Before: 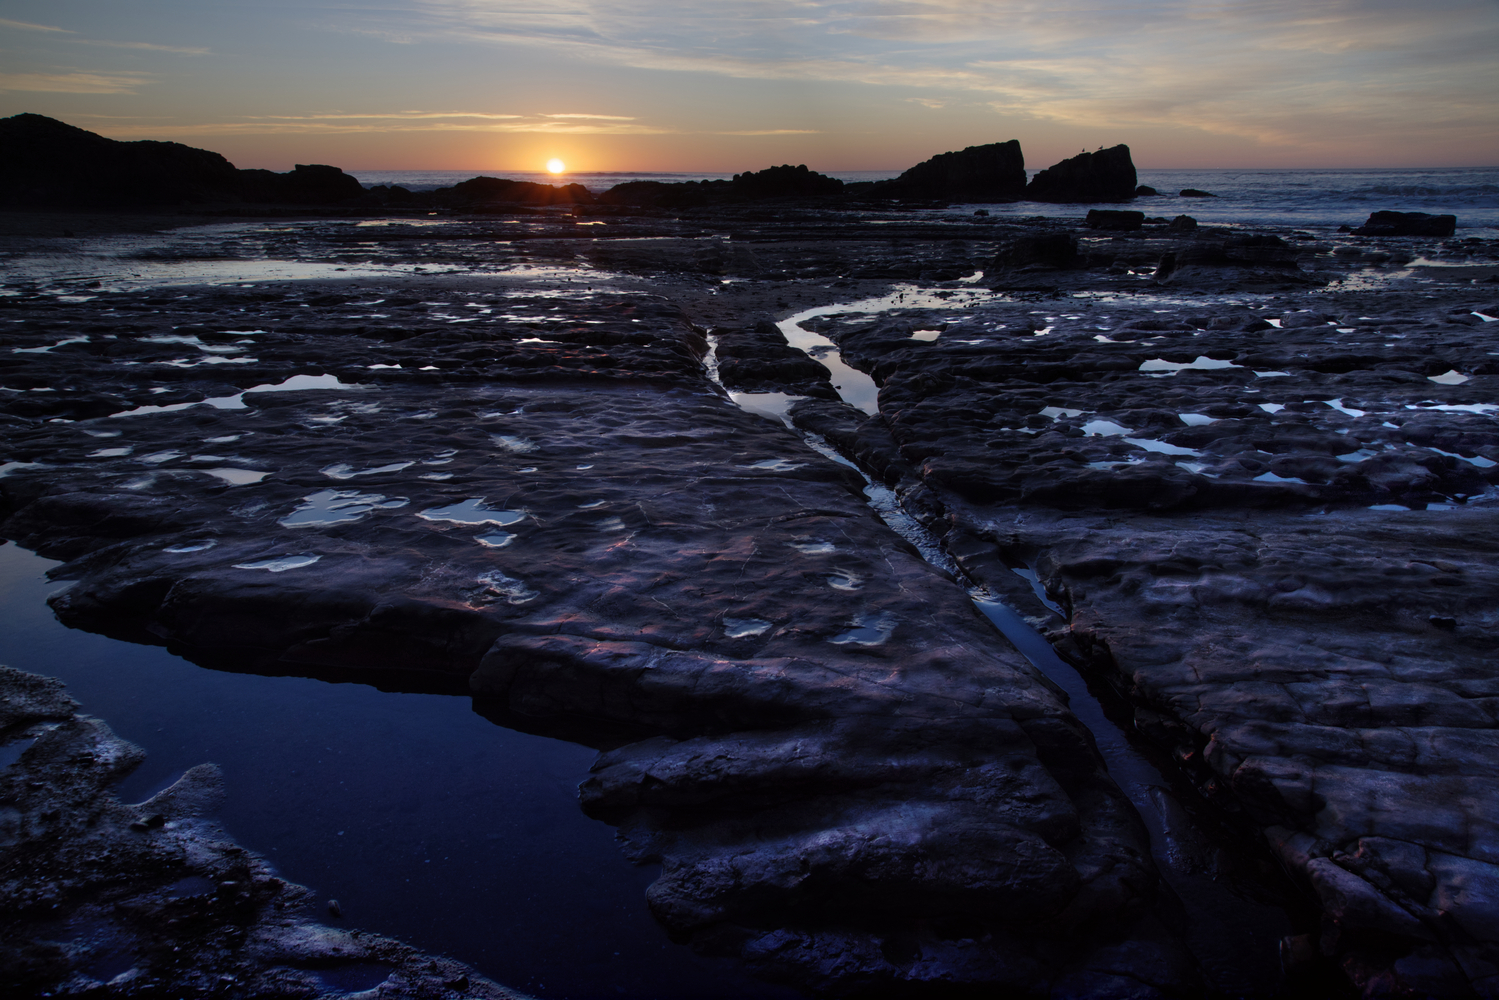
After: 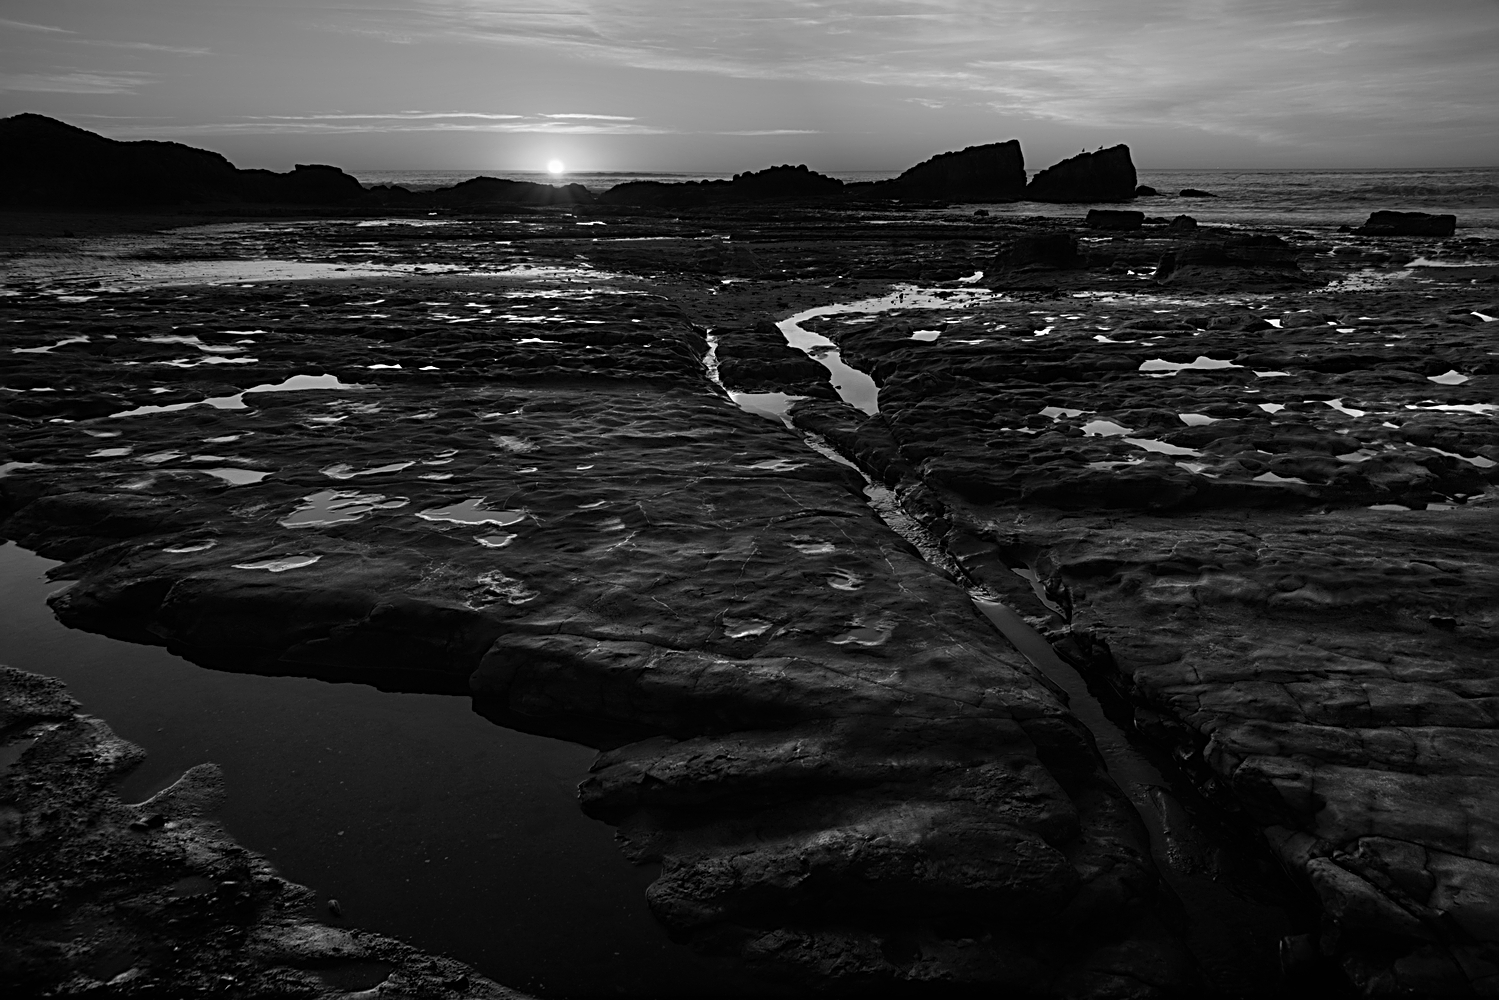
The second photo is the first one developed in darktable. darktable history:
monochrome: a 16.01, b -2.65, highlights 0.52
sharpen: radius 2.584, amount 0.688
